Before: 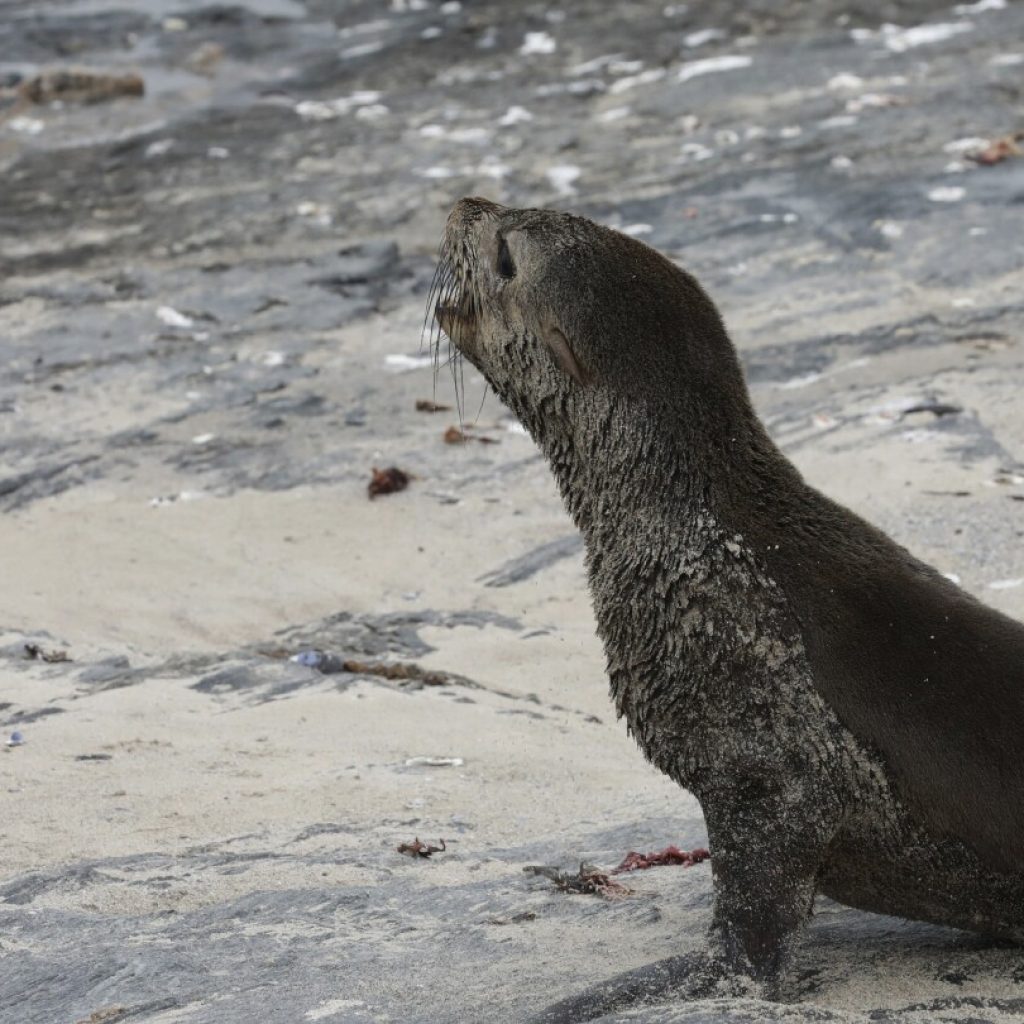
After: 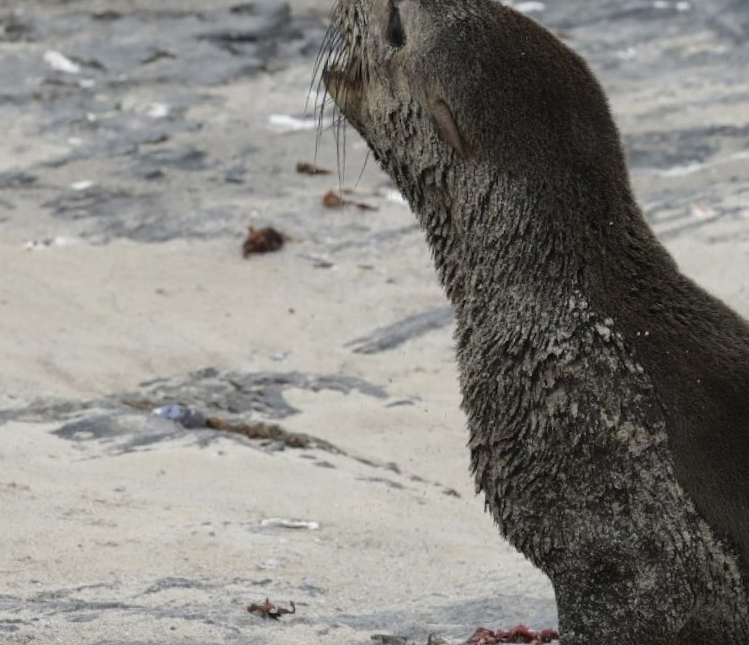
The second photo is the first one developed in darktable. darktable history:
crop and rotate: angle -4°, left 9.929%, top 20.873%, right 11.919%, bottom 11.844%
